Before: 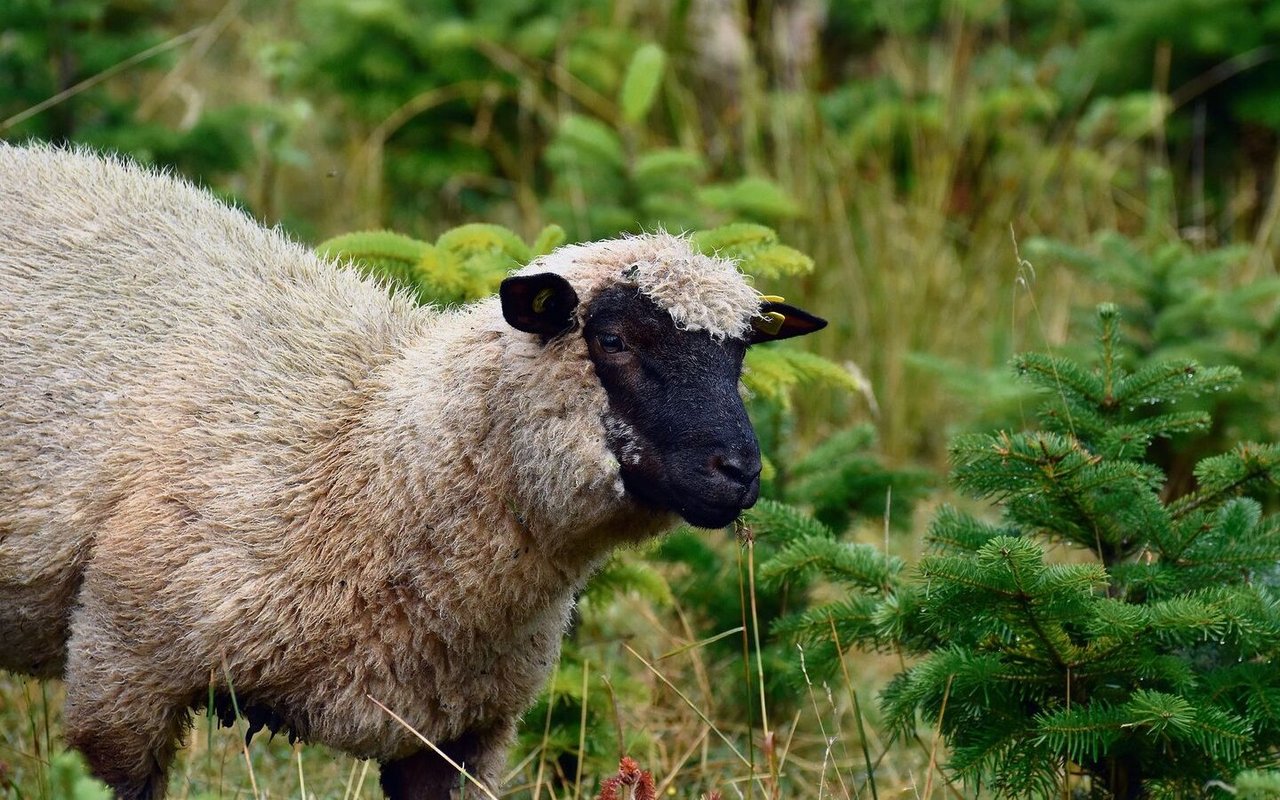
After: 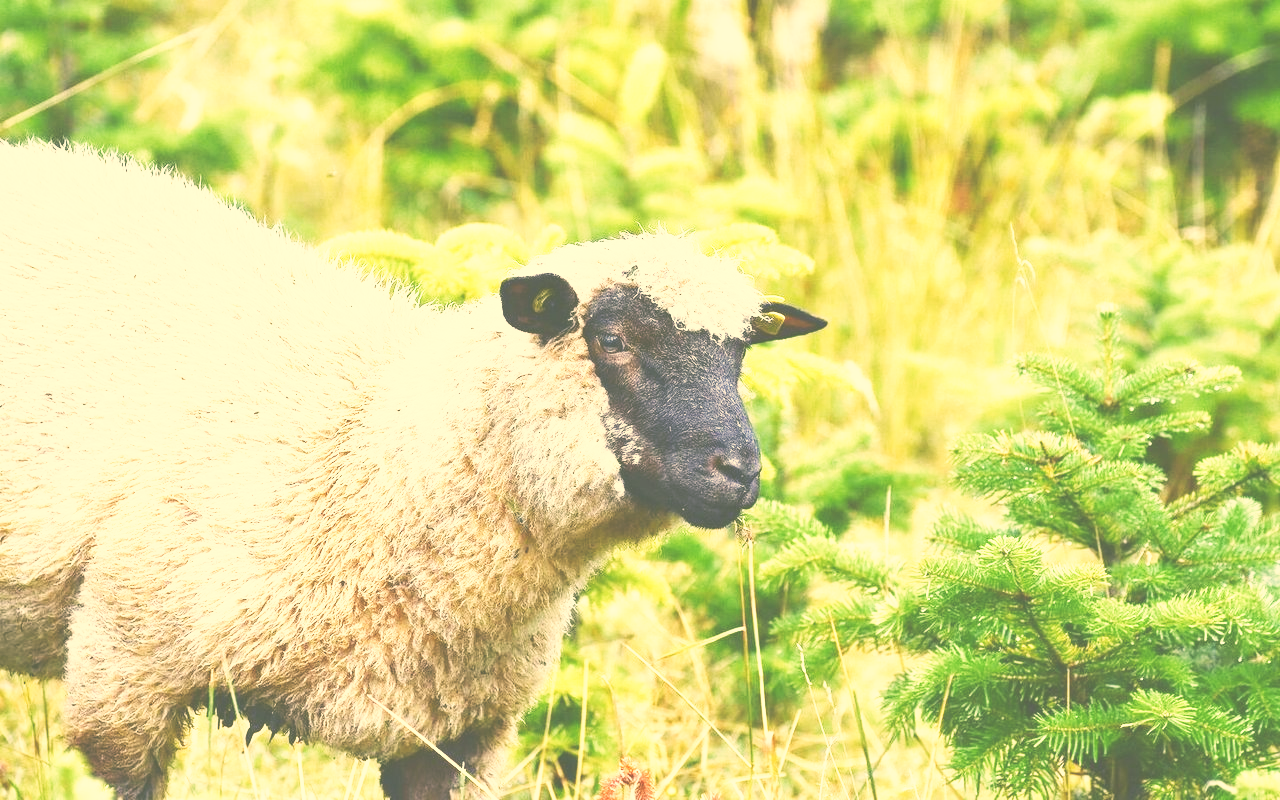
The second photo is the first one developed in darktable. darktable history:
exposure: black level correction -0.023, exposure 1.397 EV, compensate highlight preservation false
color correction: highlights a* 5.3, highlights b* 24.26, shadows a* -15.58, shadows b* 4.02
base curve: curves: ch0 [(0, 0.003) (0.001, 0.002) (0.006, 0.004) (0.02, 0.022) (0.048, 0.086) (0.094, 0.234) (0.162, 0.431) (0.258, 0.629) (0.385, 0.8) (0.548, 0.918) (0.751, 0.988) (1, 1)], preserve colors none
